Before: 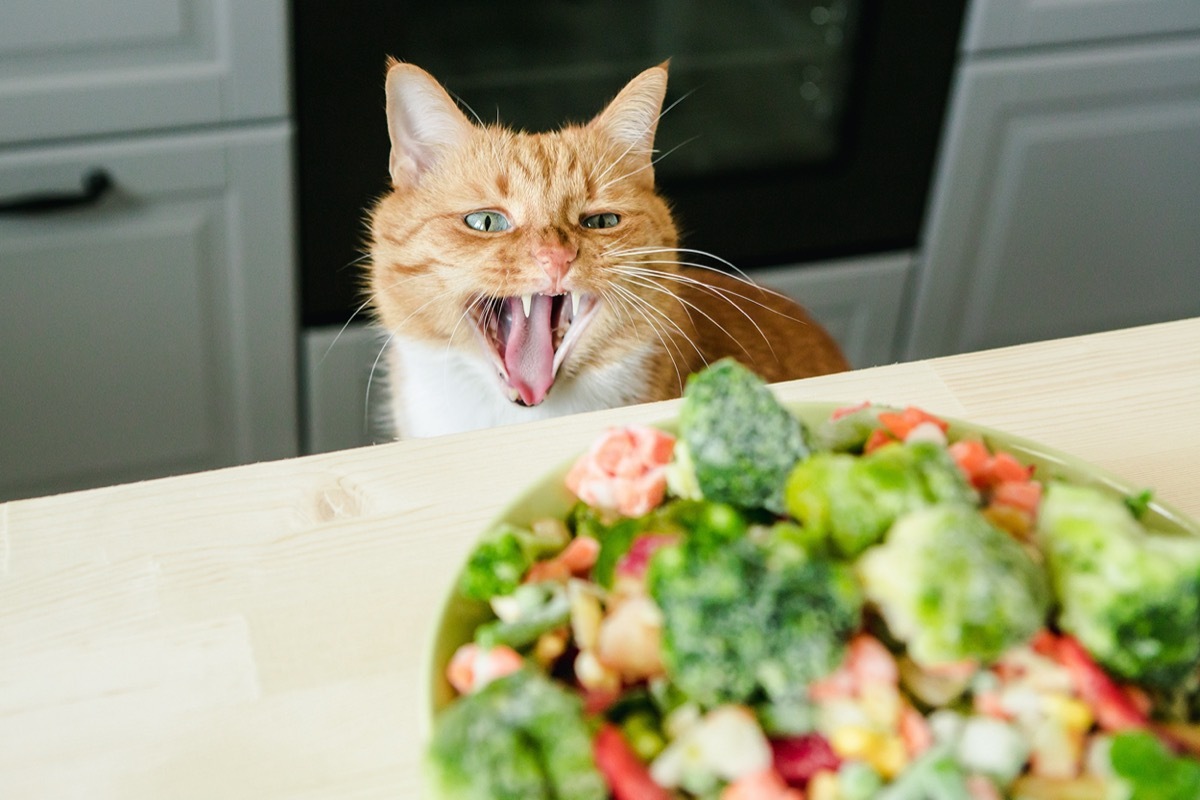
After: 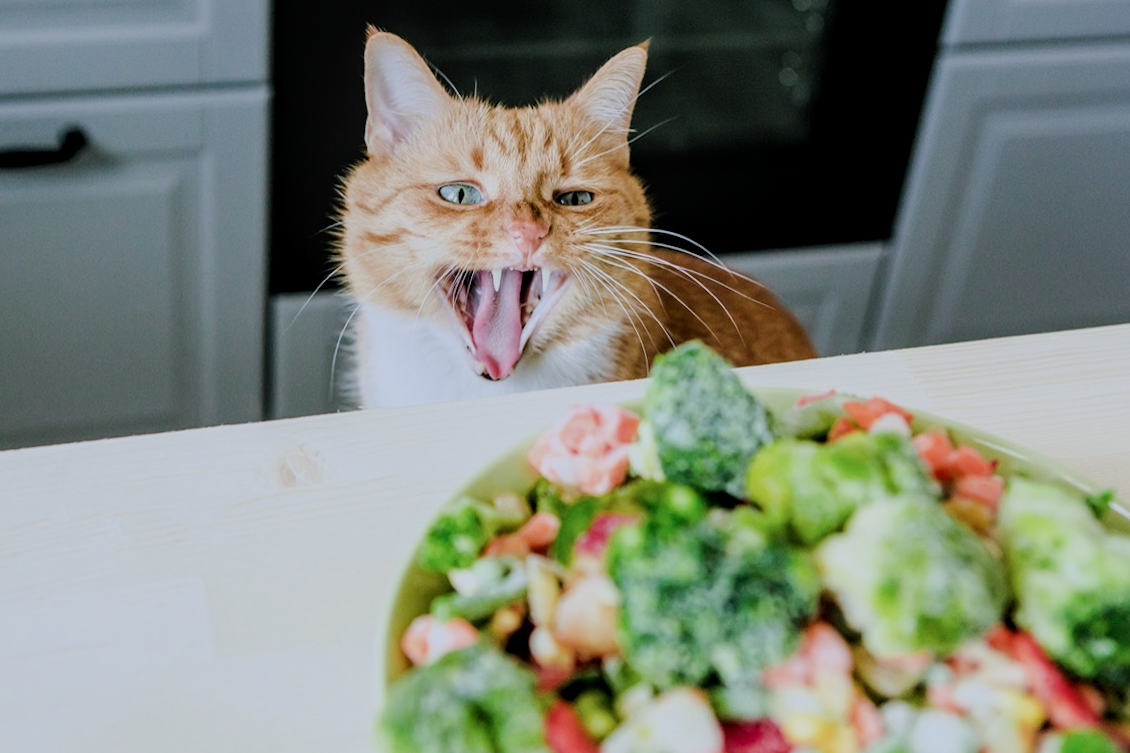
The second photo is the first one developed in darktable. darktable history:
local contrast: on, module defaults
crop and rotate: angle -2.38°
tone equalizer: on, module defaults
filmic rgb: black relative exposure -7.65 EV, white relative exposure 4.56 EV, hardness 3.61
color calibration: illuminant as shot in camera, x 0.37, y 0.382, temperature 4313.32 K
exposure: compensate highlight preservation false
